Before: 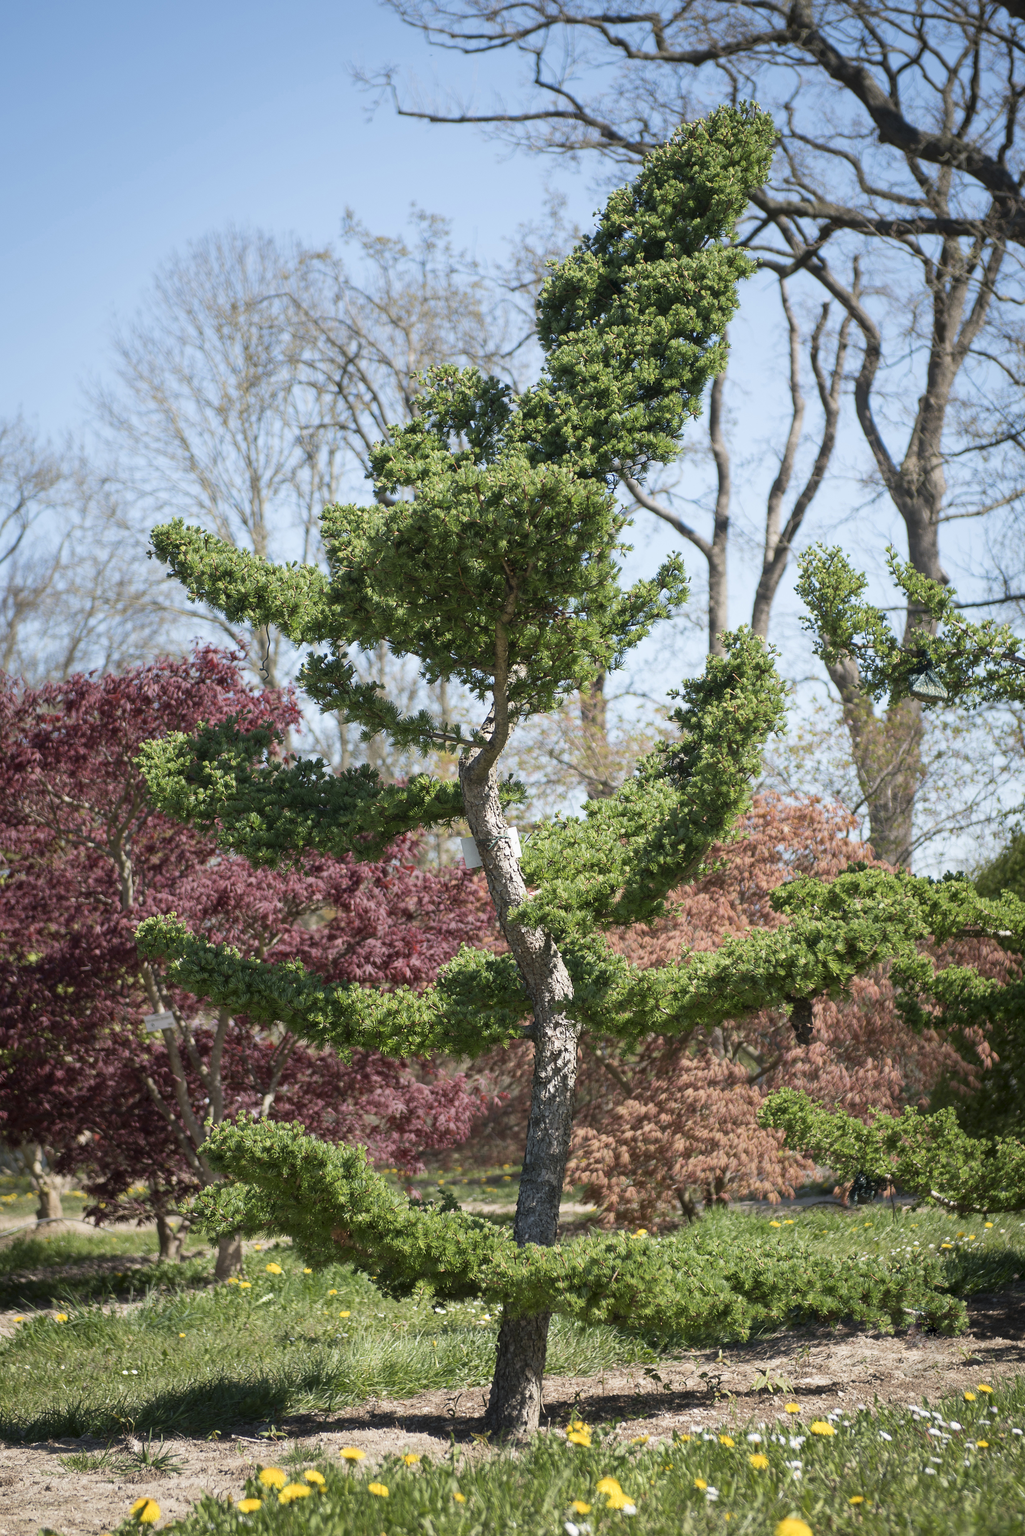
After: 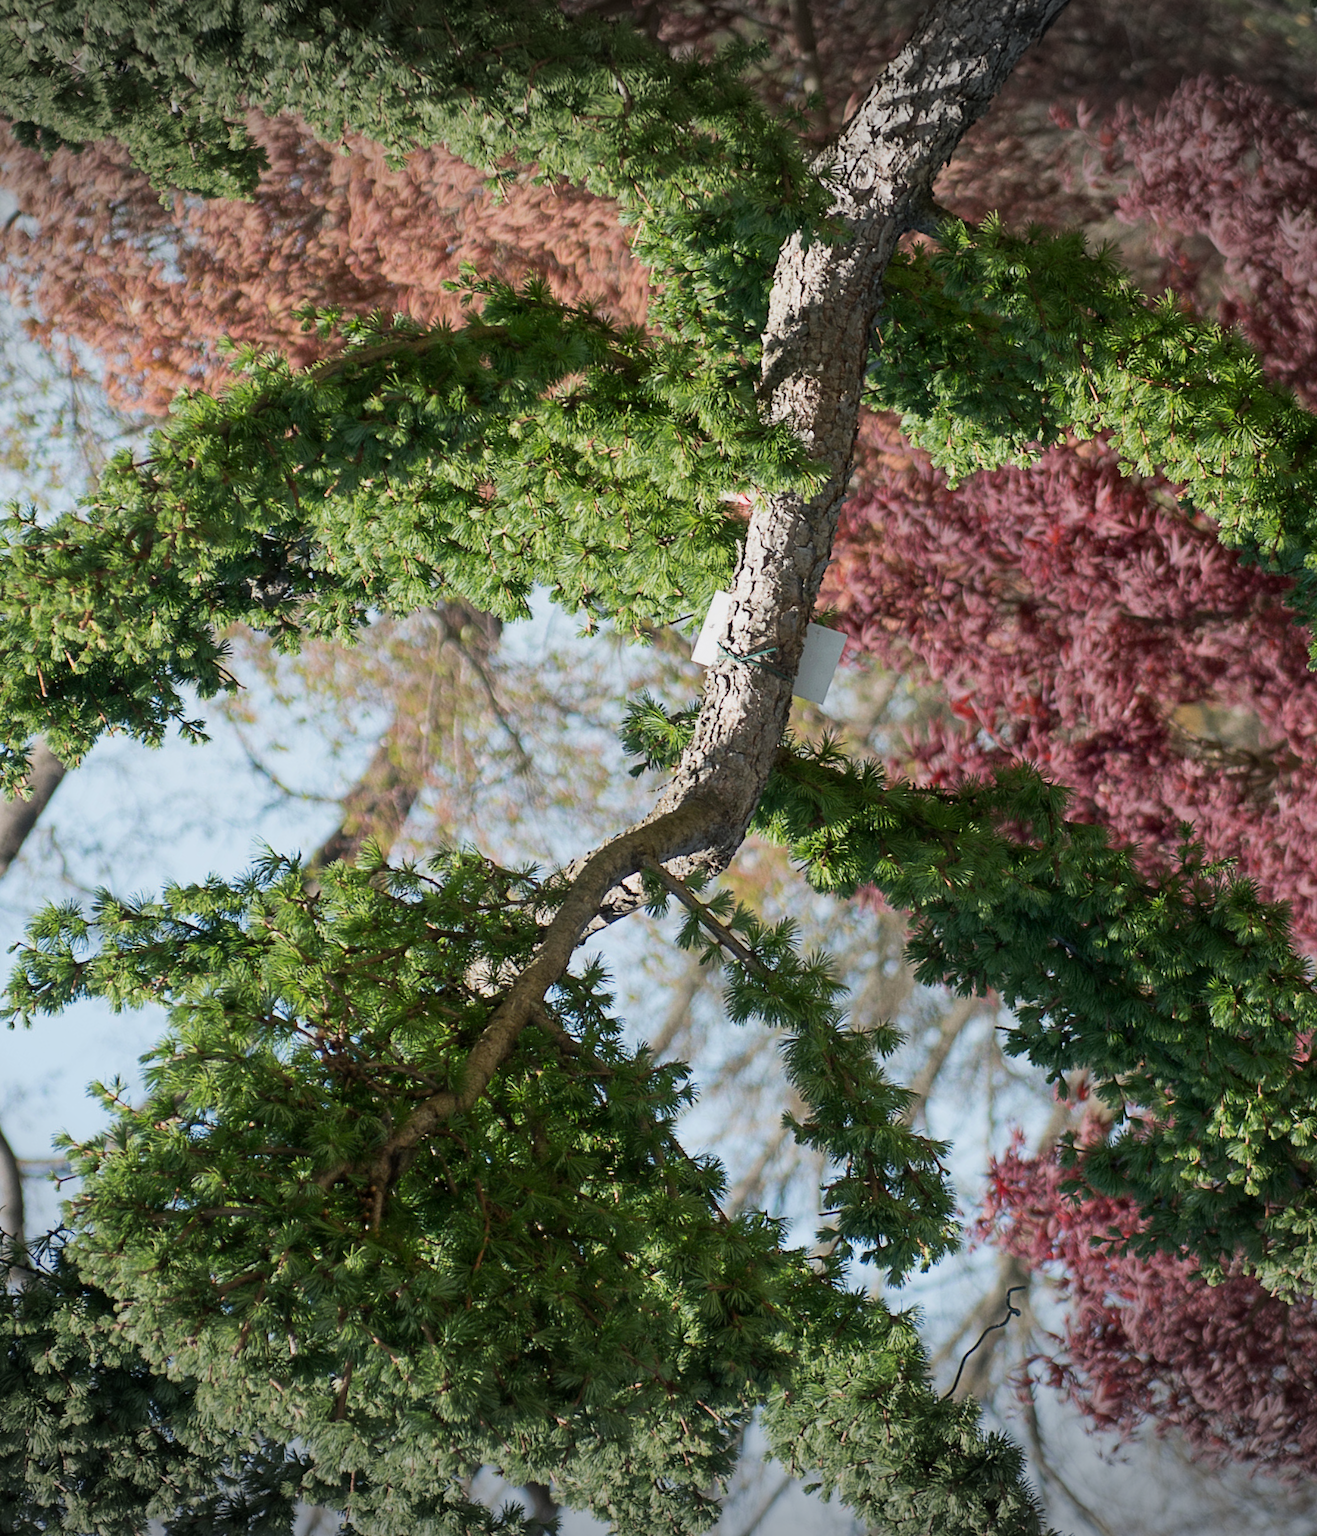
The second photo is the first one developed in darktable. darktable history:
vignetting: fall-off start 99.7%, width/height ratio 1.306
exposure: black level correction 0.002, exposure -0.197 EV, compensate highlight preservation false
crop and rotate: angle 148.16°, left 9.146%, top 15.619%, right 4.397%, bottom 17.061%
